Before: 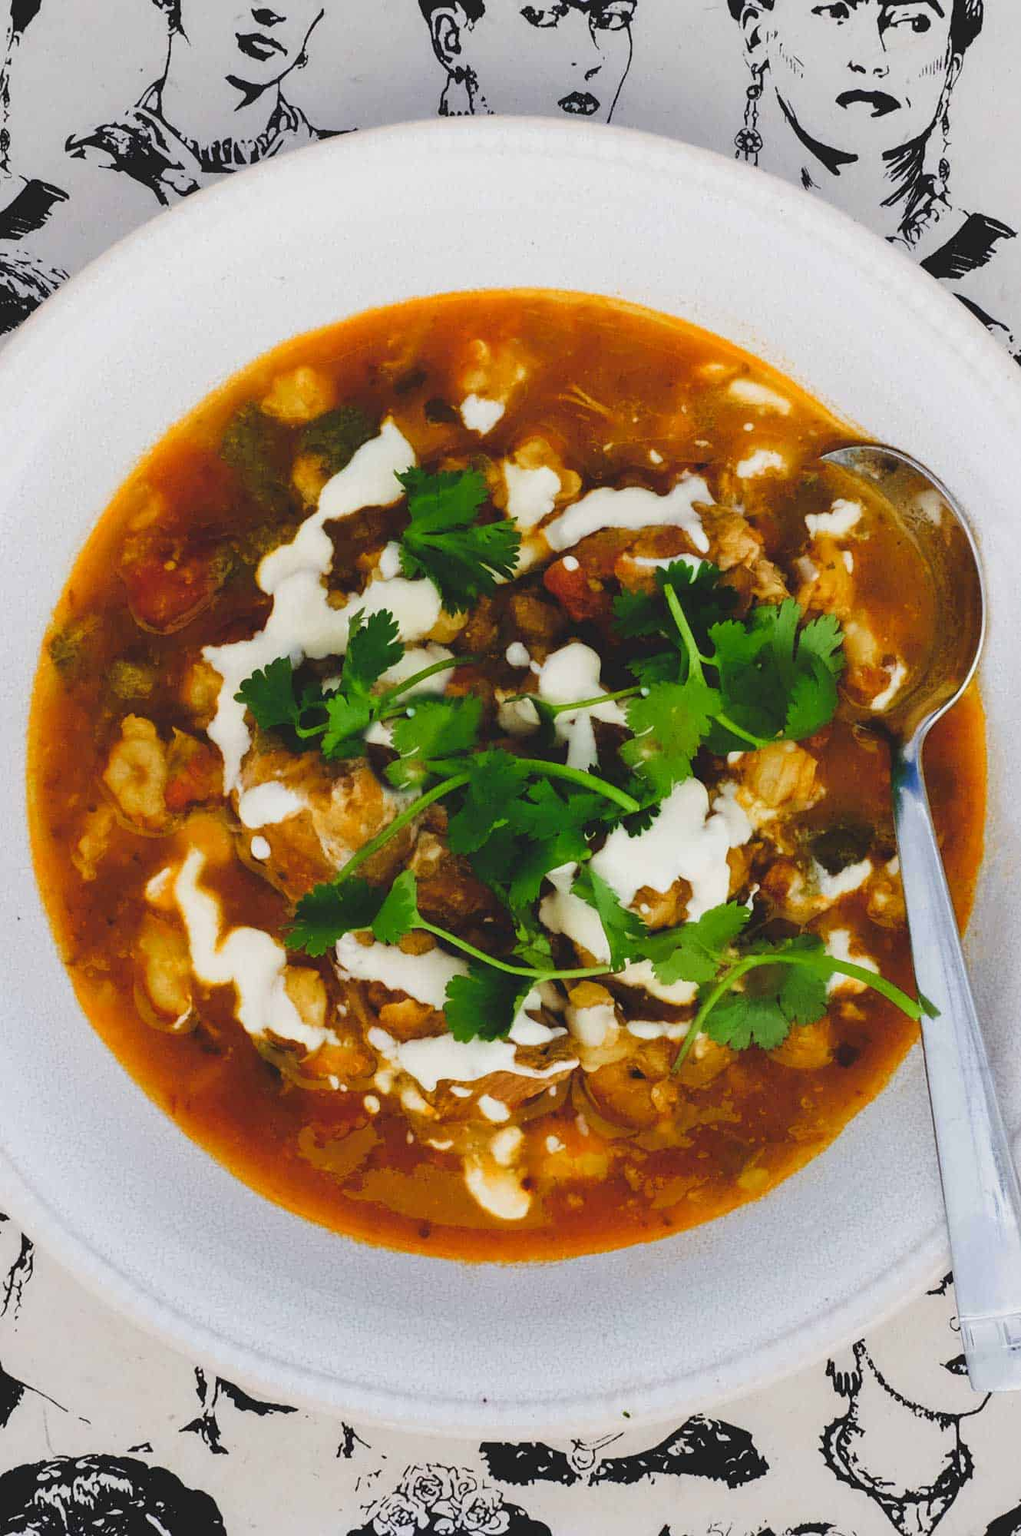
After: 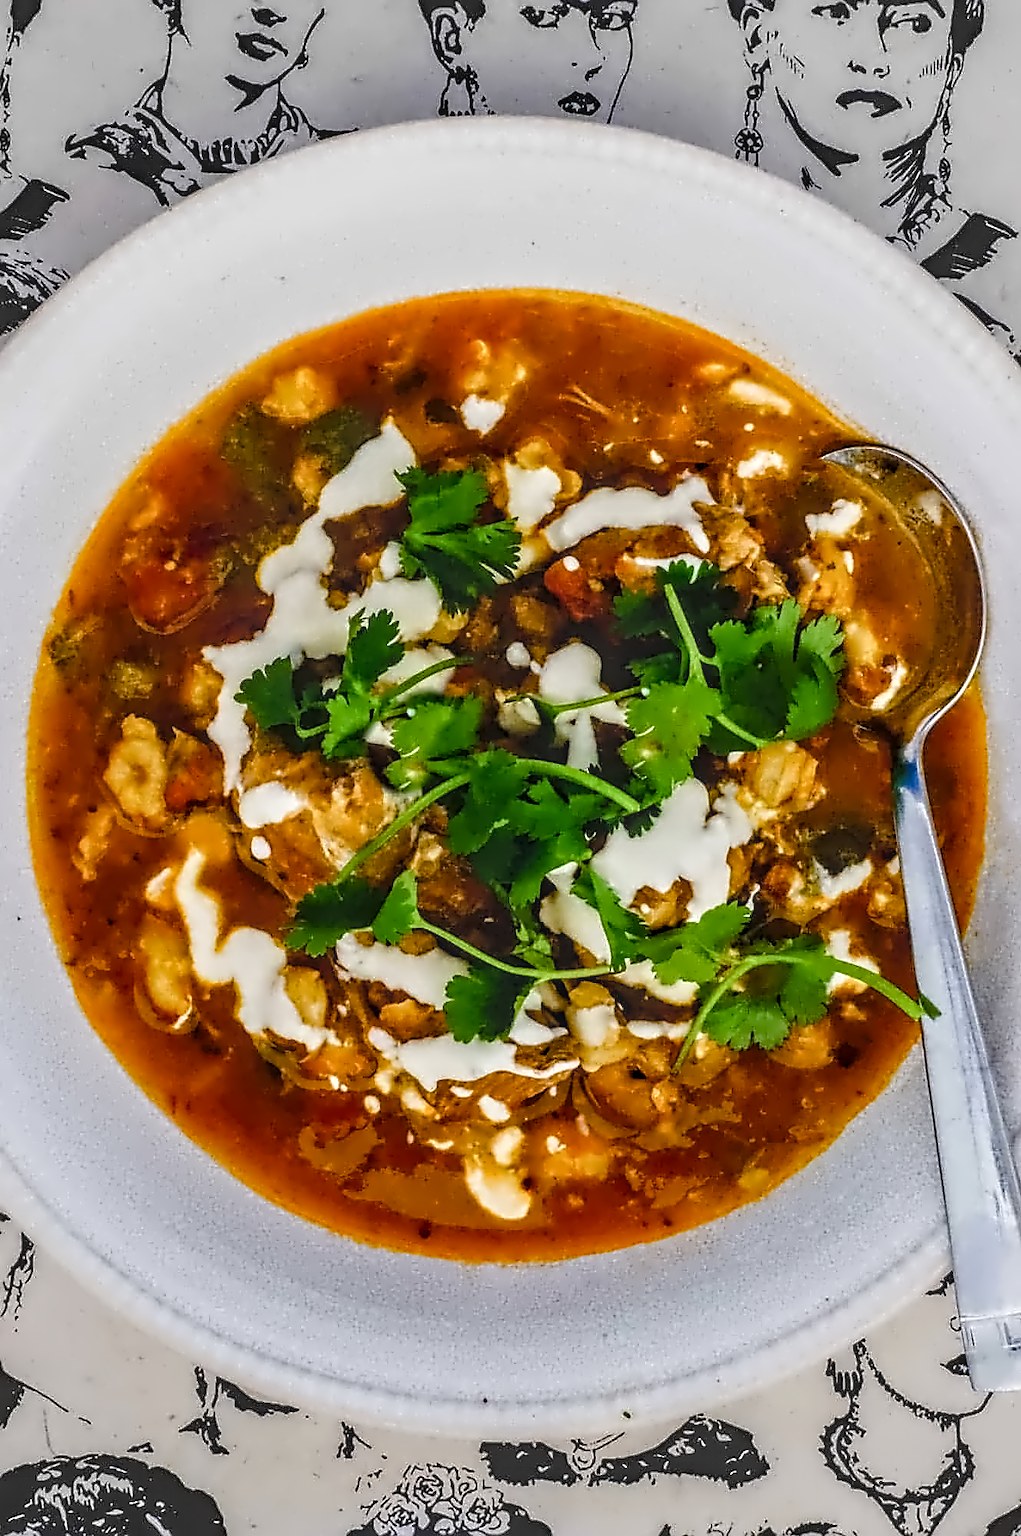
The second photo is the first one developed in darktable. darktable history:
contrast equalizer "denoise & sharpen": octaves 7, y [[0.5, 0.542, 0.583, 0.625, 0.667, 0.708], [0.5 ×6], [0.5 ×6], [0, 0.033, 0.067, 0.1, 0.133, 0.167], [0, 0.05, 0.1, 0.15, 0.2, 0.25]]
sharpen "sharpen": on, module defaults
haze removal: compatibility mode true, adaptive false
denoise (profiled): preserve shadows 1.3, scattering 0.018, a [-1, 0, 0], compensate highlight preservation false
color balance rgb "basic colorfulness: standard": perceptual saturation grading › global saturation 20%, perceptual saturation grading › highlights -25%, perceptual saturation grading › shadows 25%
local contrast "clarity": highlights 0%, shadows 0%, detail 133%
